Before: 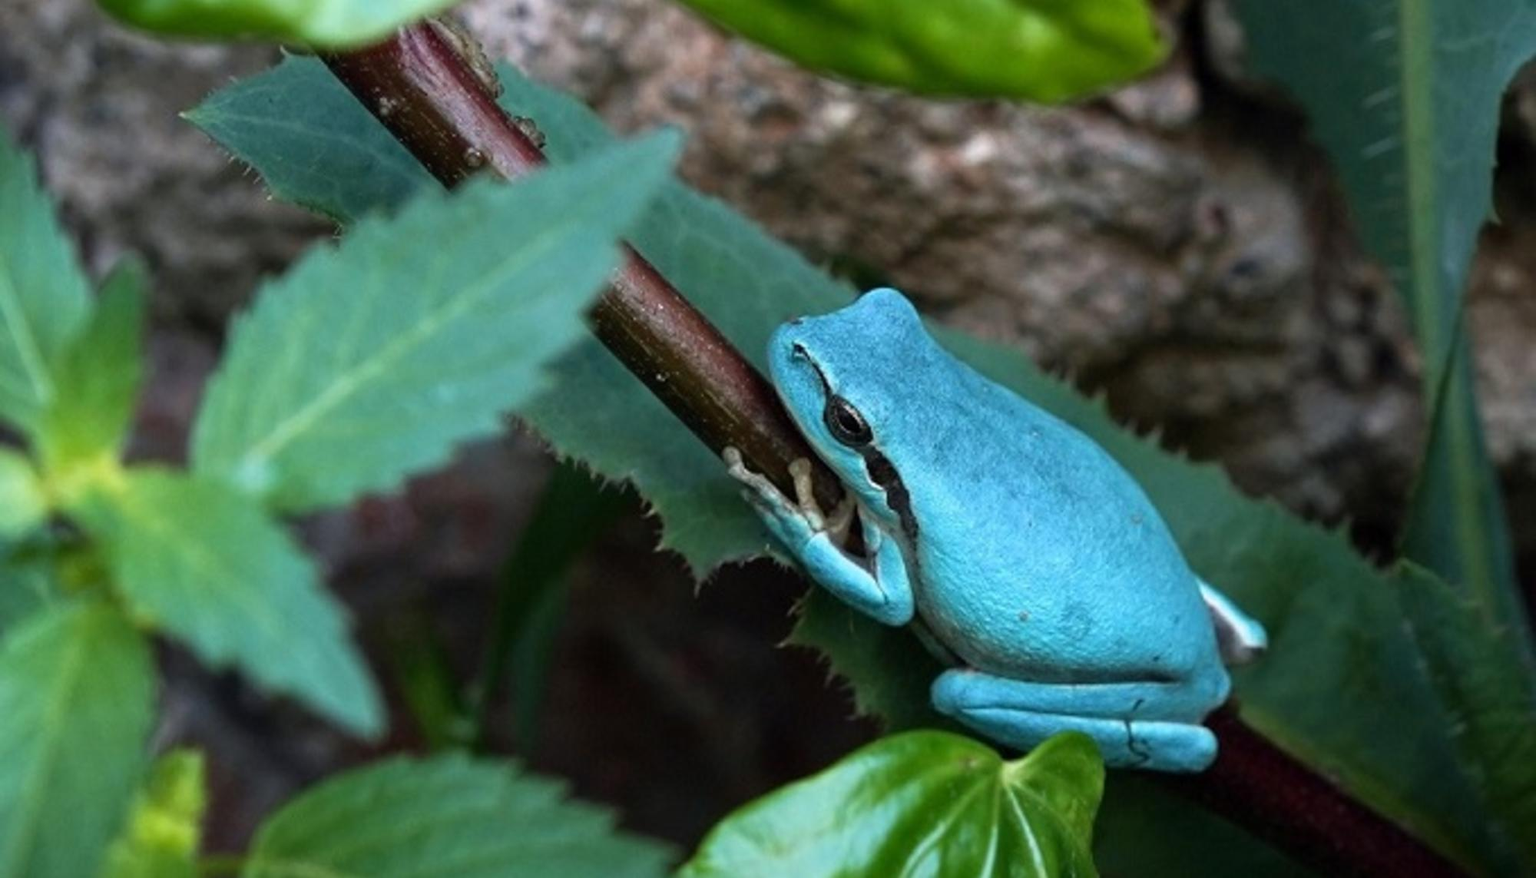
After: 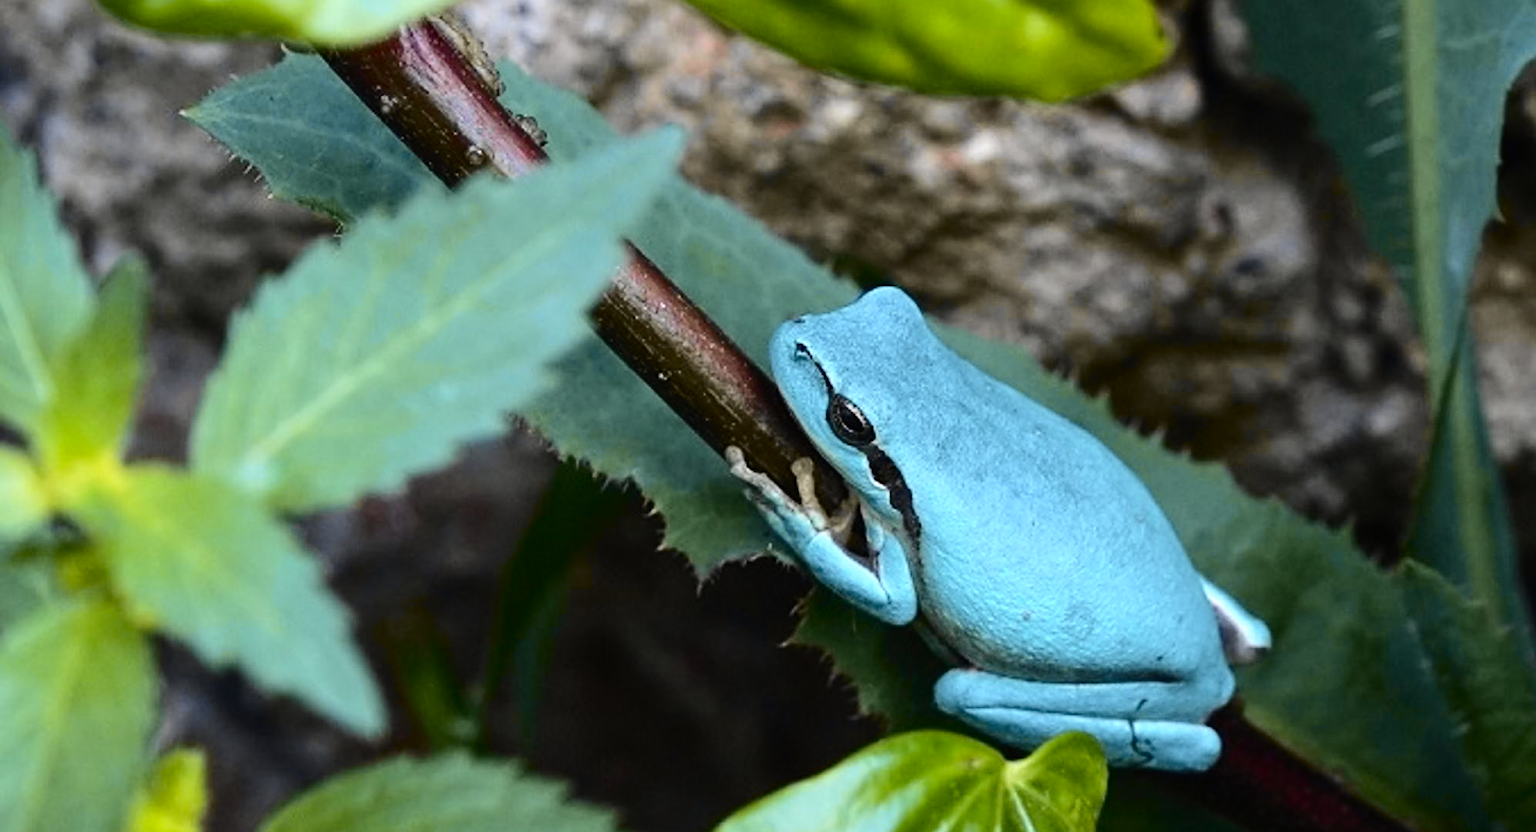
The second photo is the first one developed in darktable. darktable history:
crop: top 0.348%, right 0.261%, bottom 5.055%
tone curve: curves: ch0 [(0, 0.01) (0.097, 0.07) (0.204, 0.173) (0.447, 0.517) (0.539, 0.624) (0.733, 0.791) (0.879, 0.898) (1, 0.98)]; ch1 [(0, 0) (0.393, 0.415) (0.447, 0.448) (0.485, 0.494) (0.523, 0.509) (0.545, 0.544) (0.574, 0.578) (0.648, 0.674) (1, 1)]; ch2 [(0, 0) (0.369, 0.388) (0.449, 0.431) (0.499, 0.5) (0.521, 0.517) (0.53, 0.54) (0.564, 0.569) (0.674, 0.735) (1, 1)], color space Lab, independent channels
exposure: exposure 0.203 EV, compensate highlight preservation false
sharpen: on, module defaults
